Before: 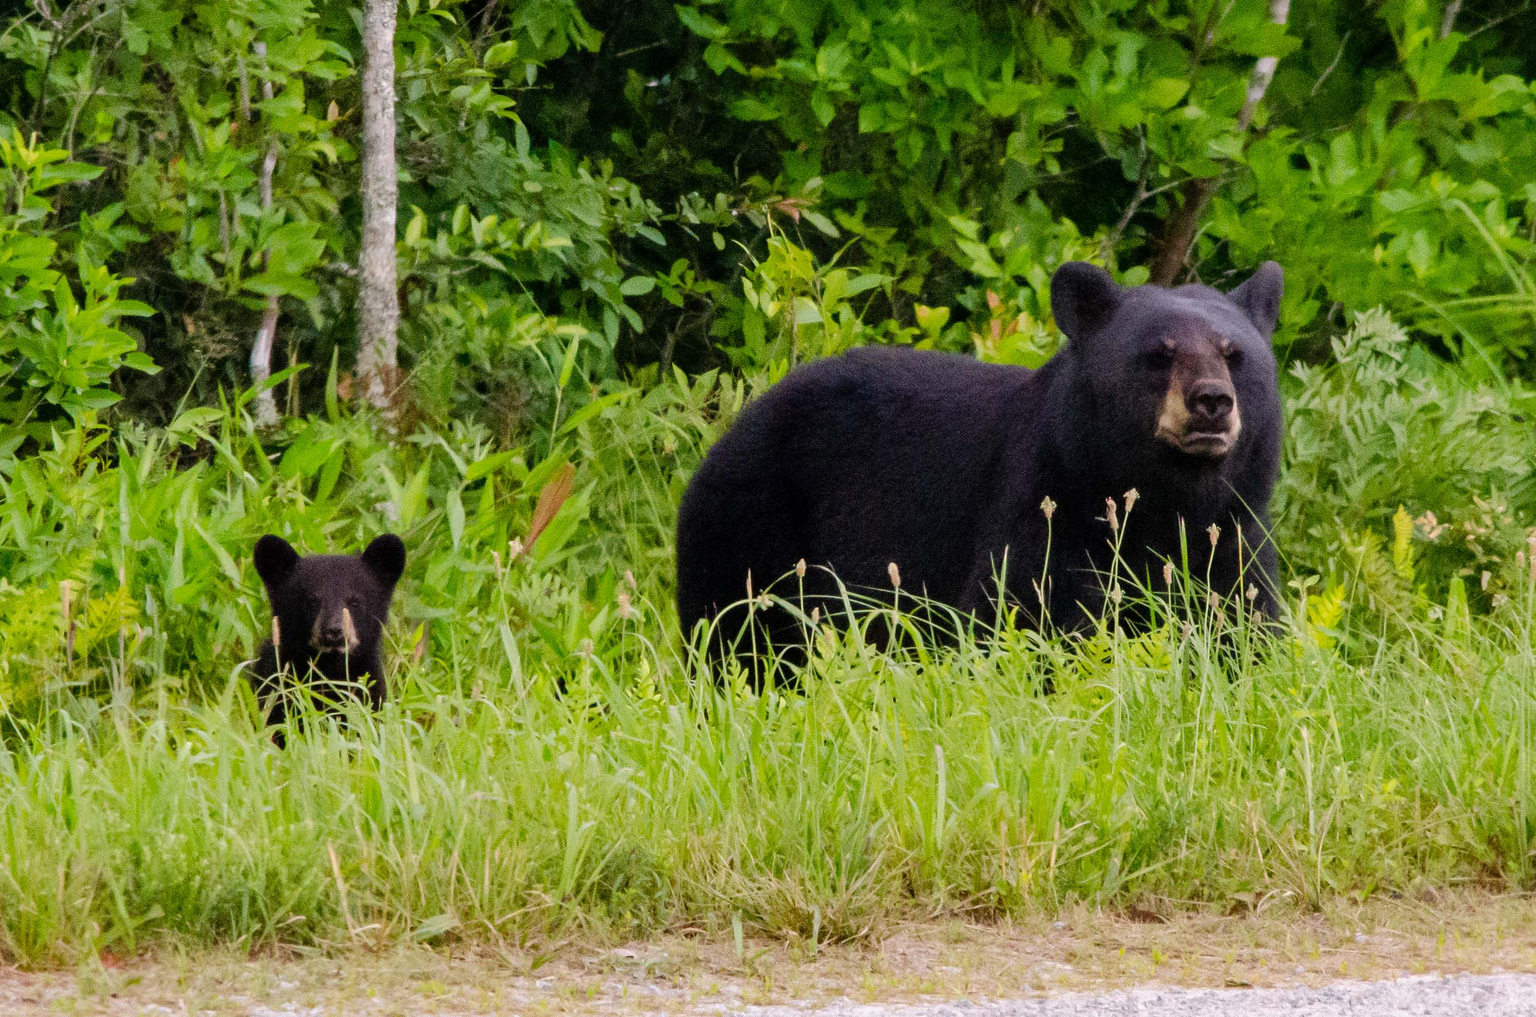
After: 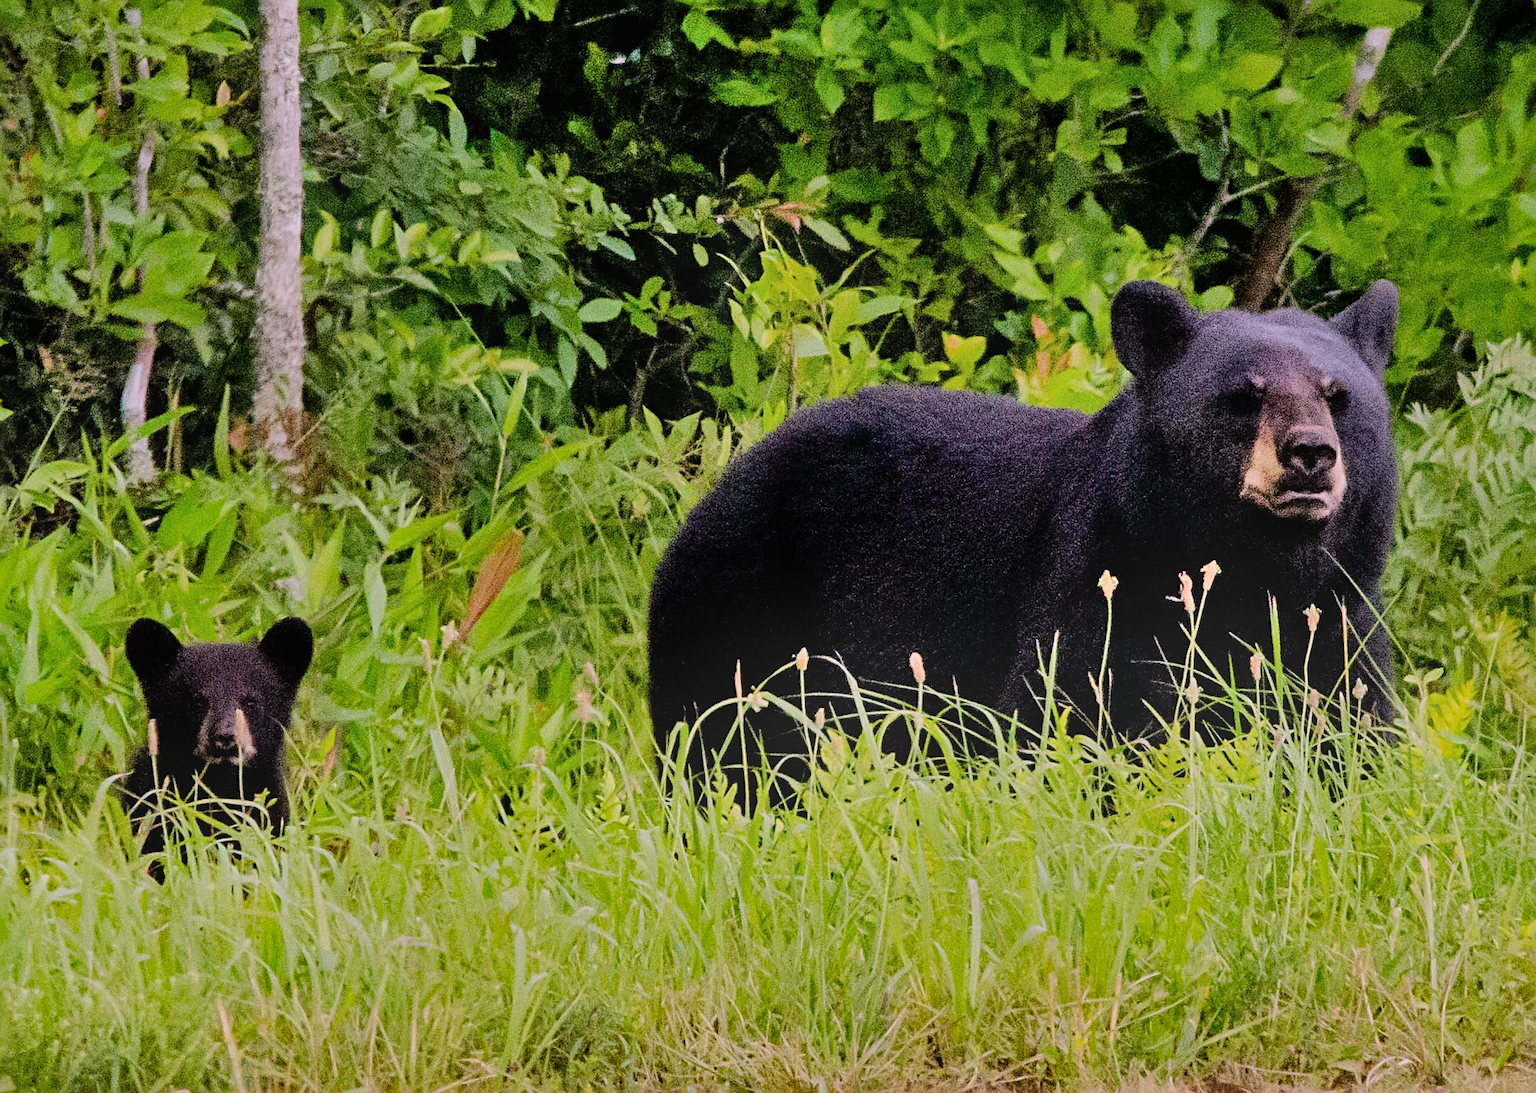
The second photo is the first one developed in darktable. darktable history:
sharpen: radius 4
crop: left 9.929%, top 3.475%, right 9.188%, bottom 9.529%
filmic rgb: black relative exposure -8.42 EV, white relative exposure 4.68 EV, hardness 3.82, color science v6 (2022)
shadows and highlights: low approximation 0.01, soften with gaussian
white balance: red 1.05, blue 1.072
bloom: on, module defaults
